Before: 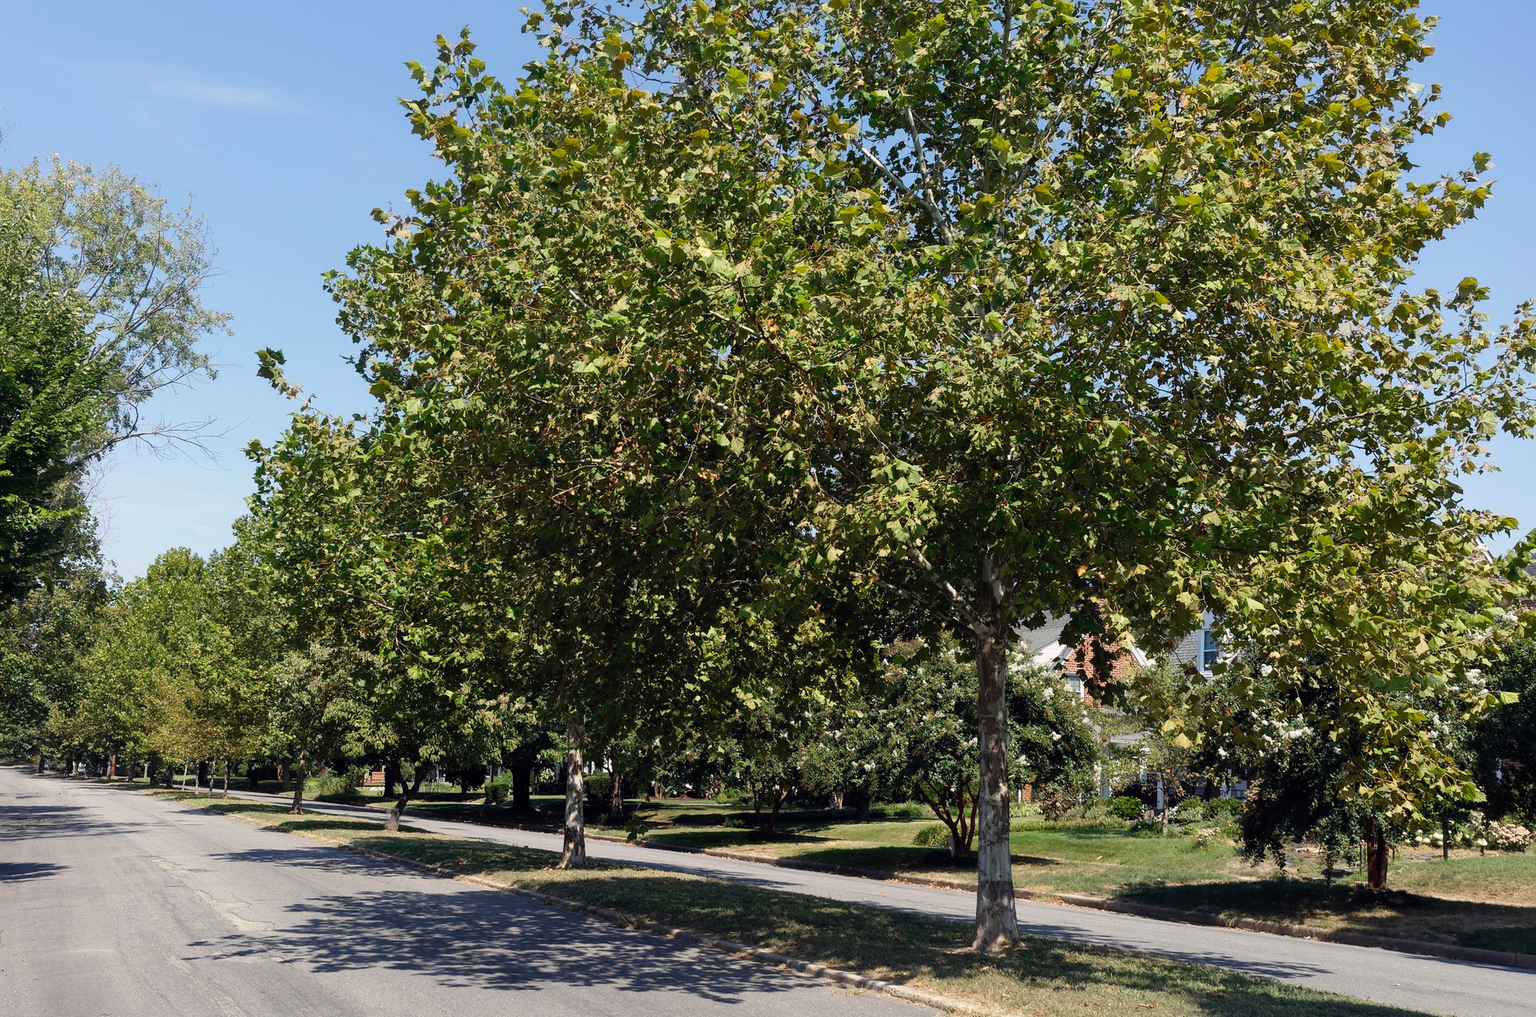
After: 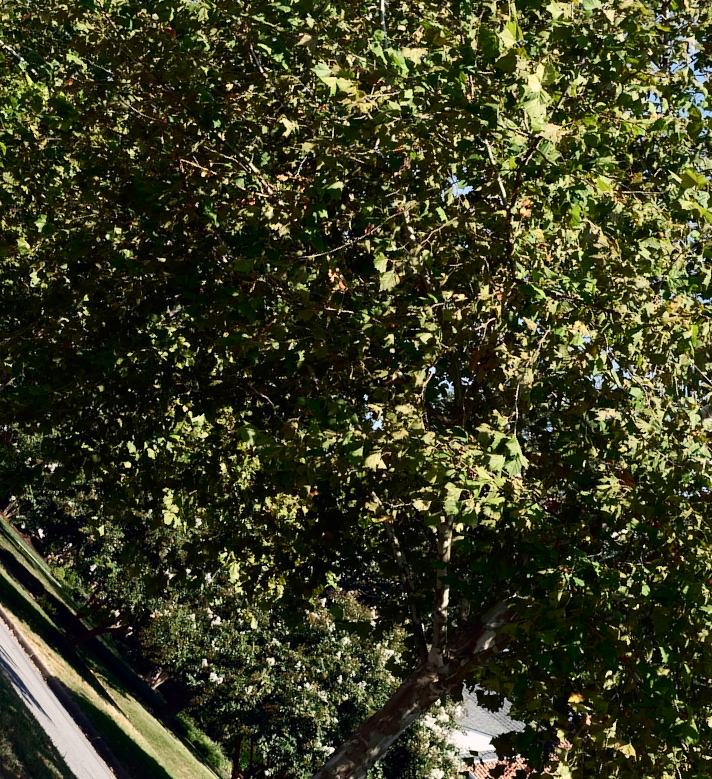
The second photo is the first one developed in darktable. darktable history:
contrast brightness saturation: contrast 0.283
crop and rotate: angle -45.94°, top 16.543%, right 0.806%, bottom 11.597%
